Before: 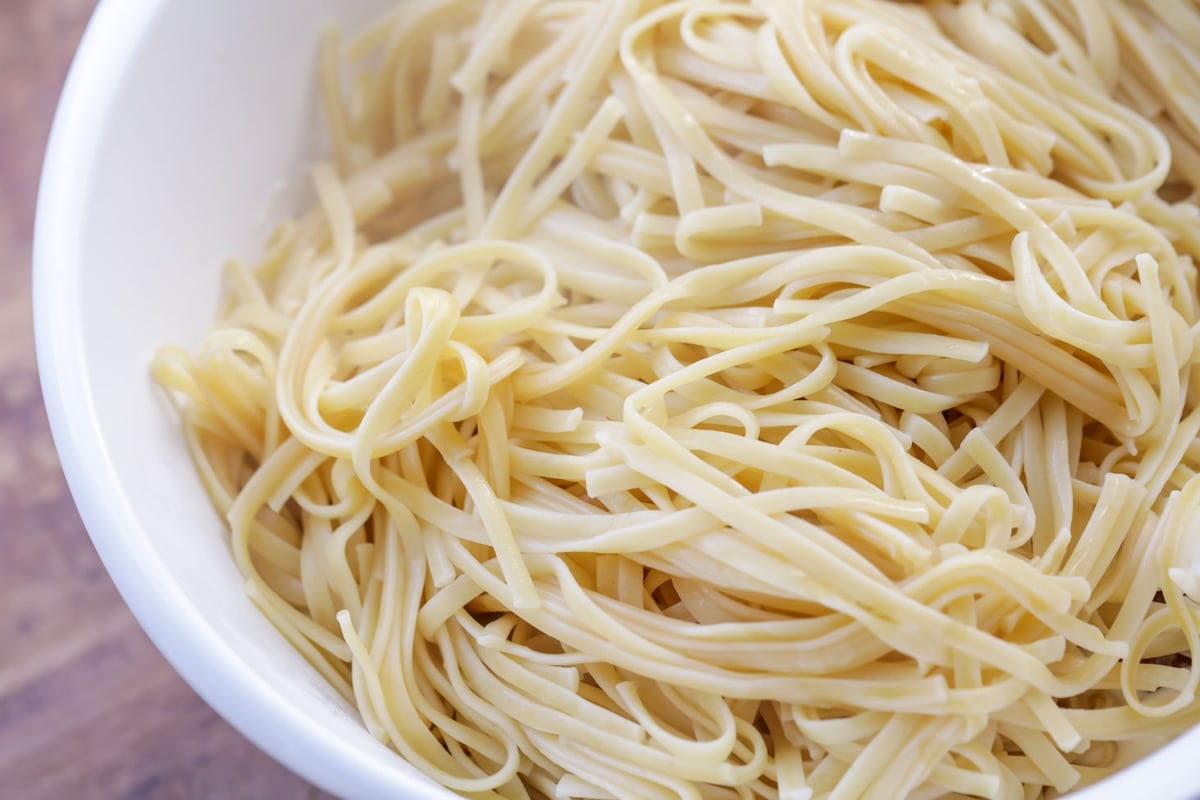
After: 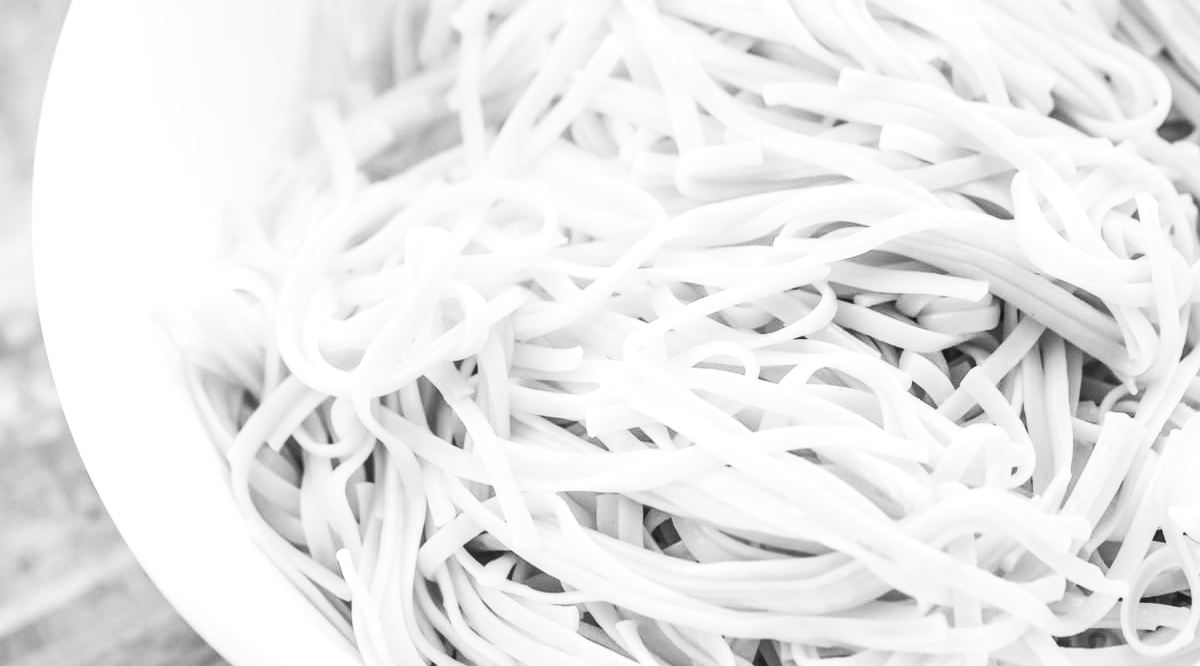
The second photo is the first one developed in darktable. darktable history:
crop: top 7.625%, bottom 8.027%
local contrast: detail 130%
contrast brightness saturation: contrast 0.53, brightness 0.47, saturation -1
